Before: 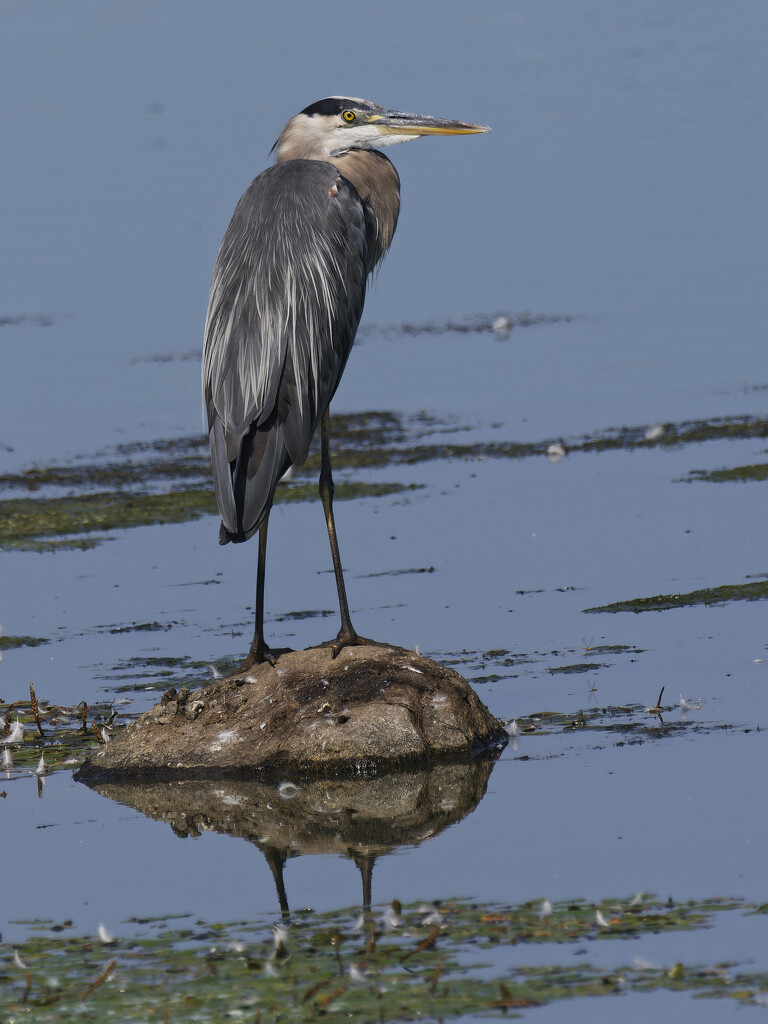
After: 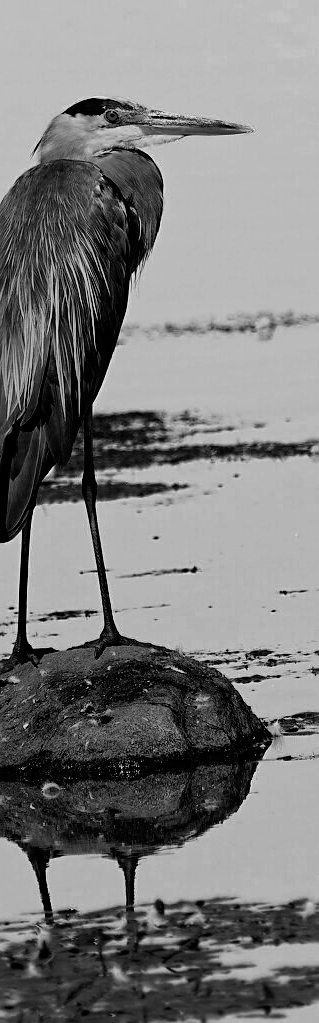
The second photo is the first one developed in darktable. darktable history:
color correction: highlights a* 0.812, highlights b* 2.78, saturation 1.1
sharpen: on, module defaults
contrast brightness saturation: saturation 0.178
filmic rgb: black relative exposure -5.13 EV, white relative exposure 3.98 EV, hardness 2.9, contrast 1.297, highlights saturation mix -28.77%
velvia: on, module defaults
color zones: curves: ch0 [(0.287, 0.048) (0.493, 0.484) (0.737, 0.816)]; ch1 [(0, 0) (0.143, 0) (0.286, 0) (0.429, 0) (0.571, 0) (0.714, 0) (0.857, 0)]
crop: left 30.972%, right 27.444%
